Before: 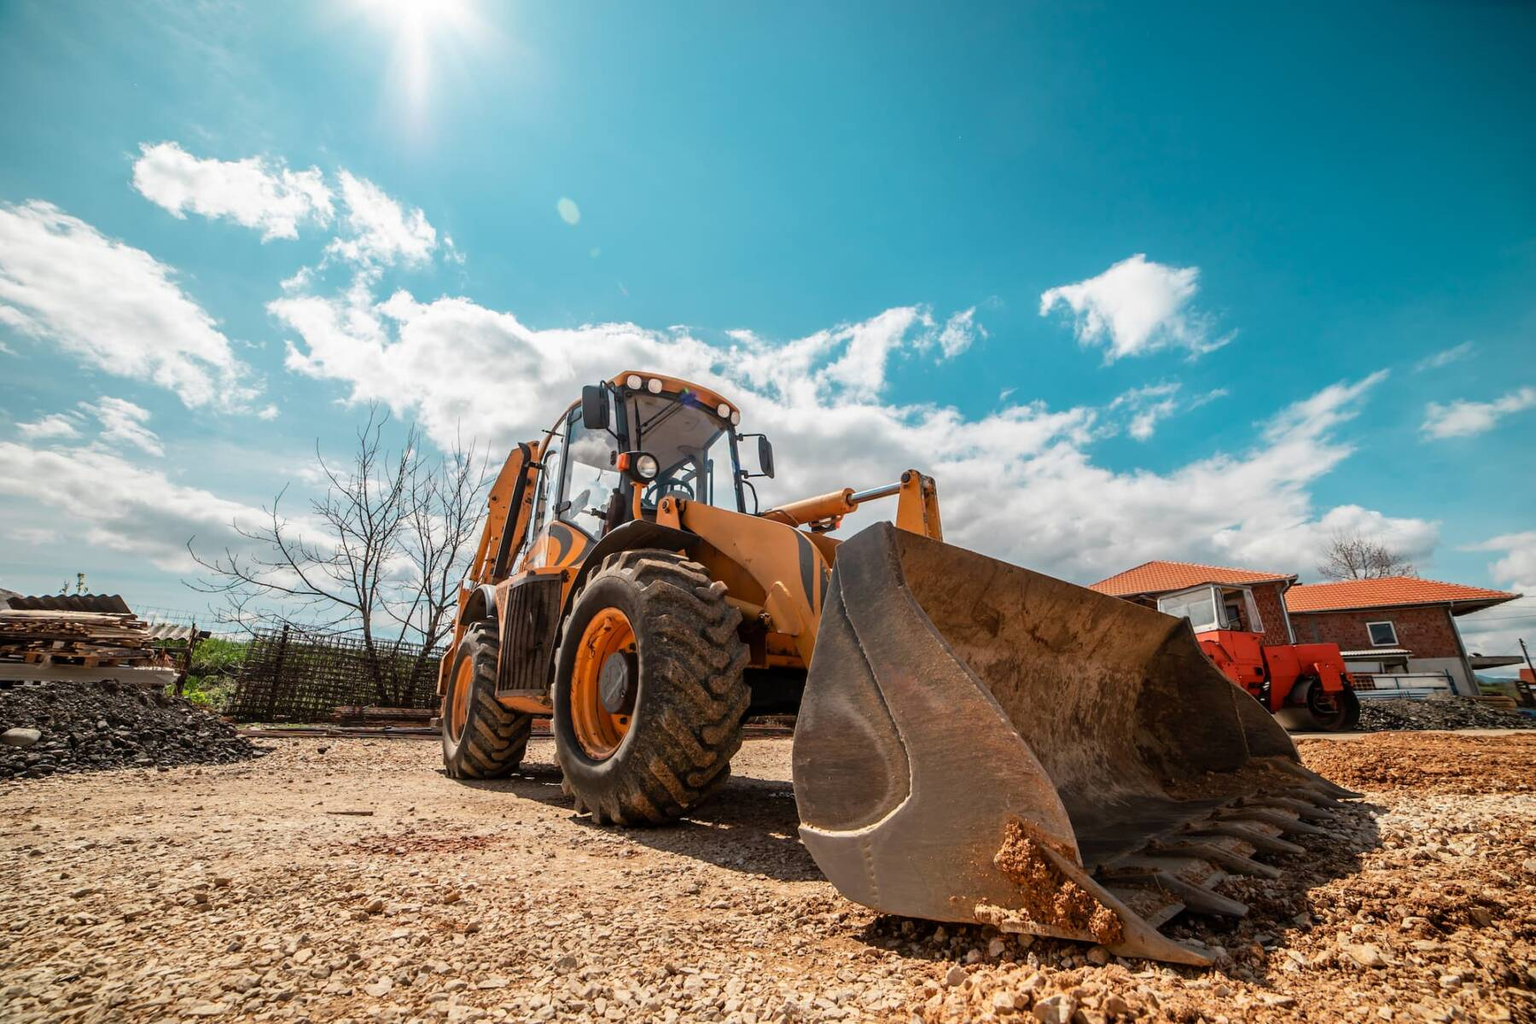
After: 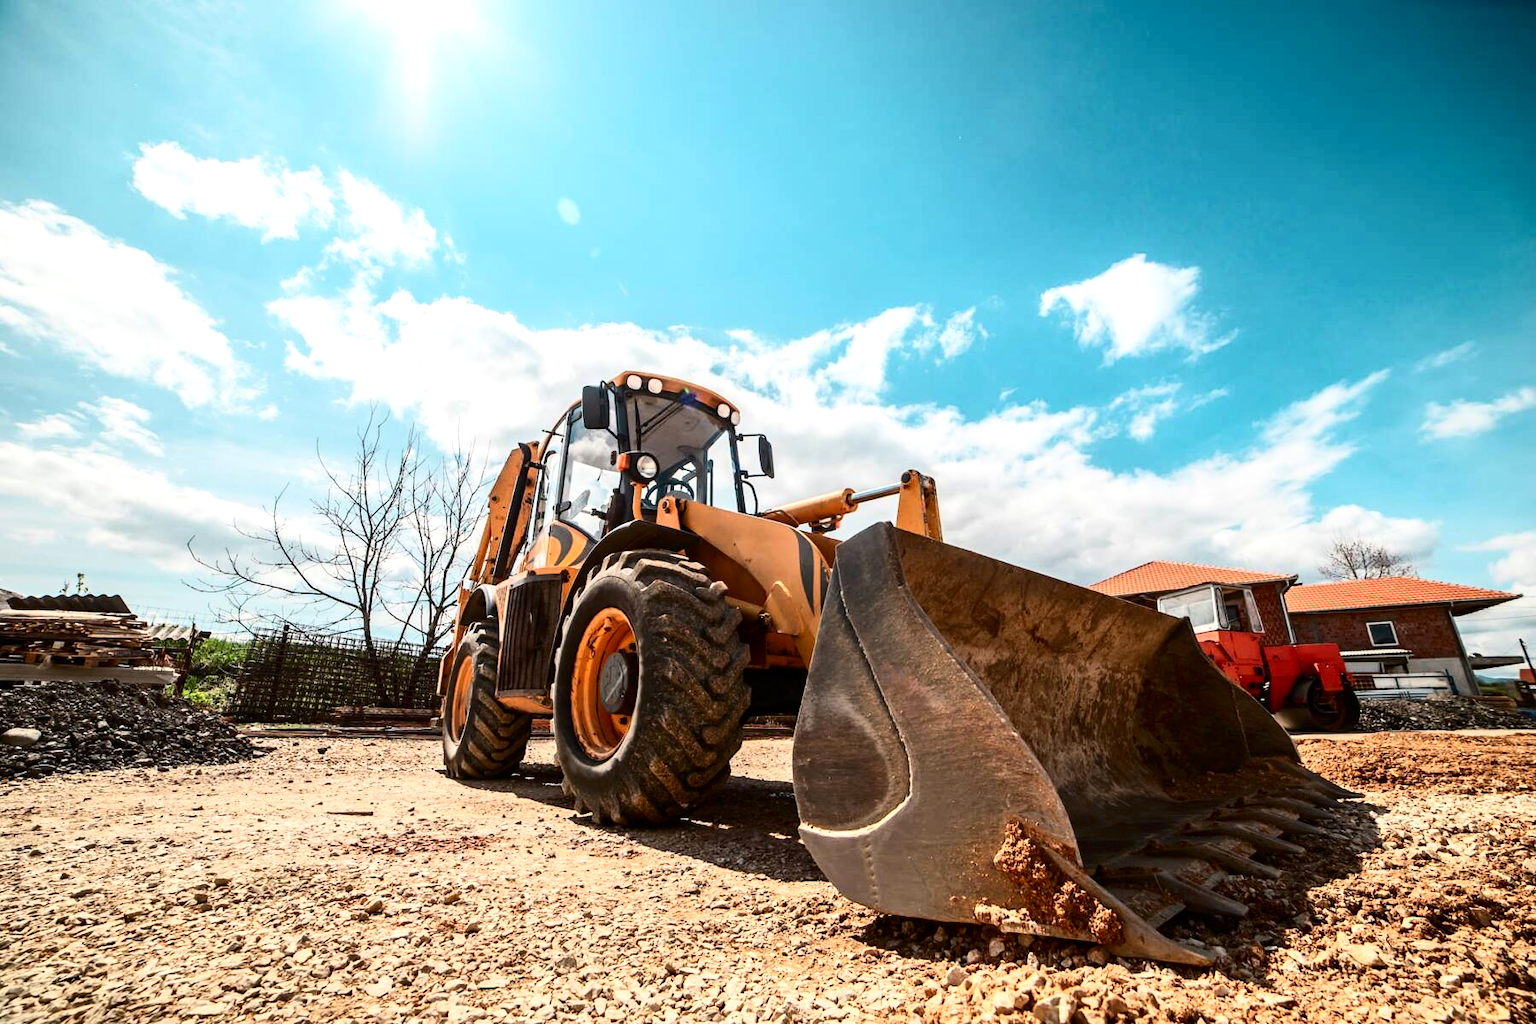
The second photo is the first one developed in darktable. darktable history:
contrast brightness saturation: contrast 0.28
exposure: exposure 0.376 EV, compensate highlight preservation false
